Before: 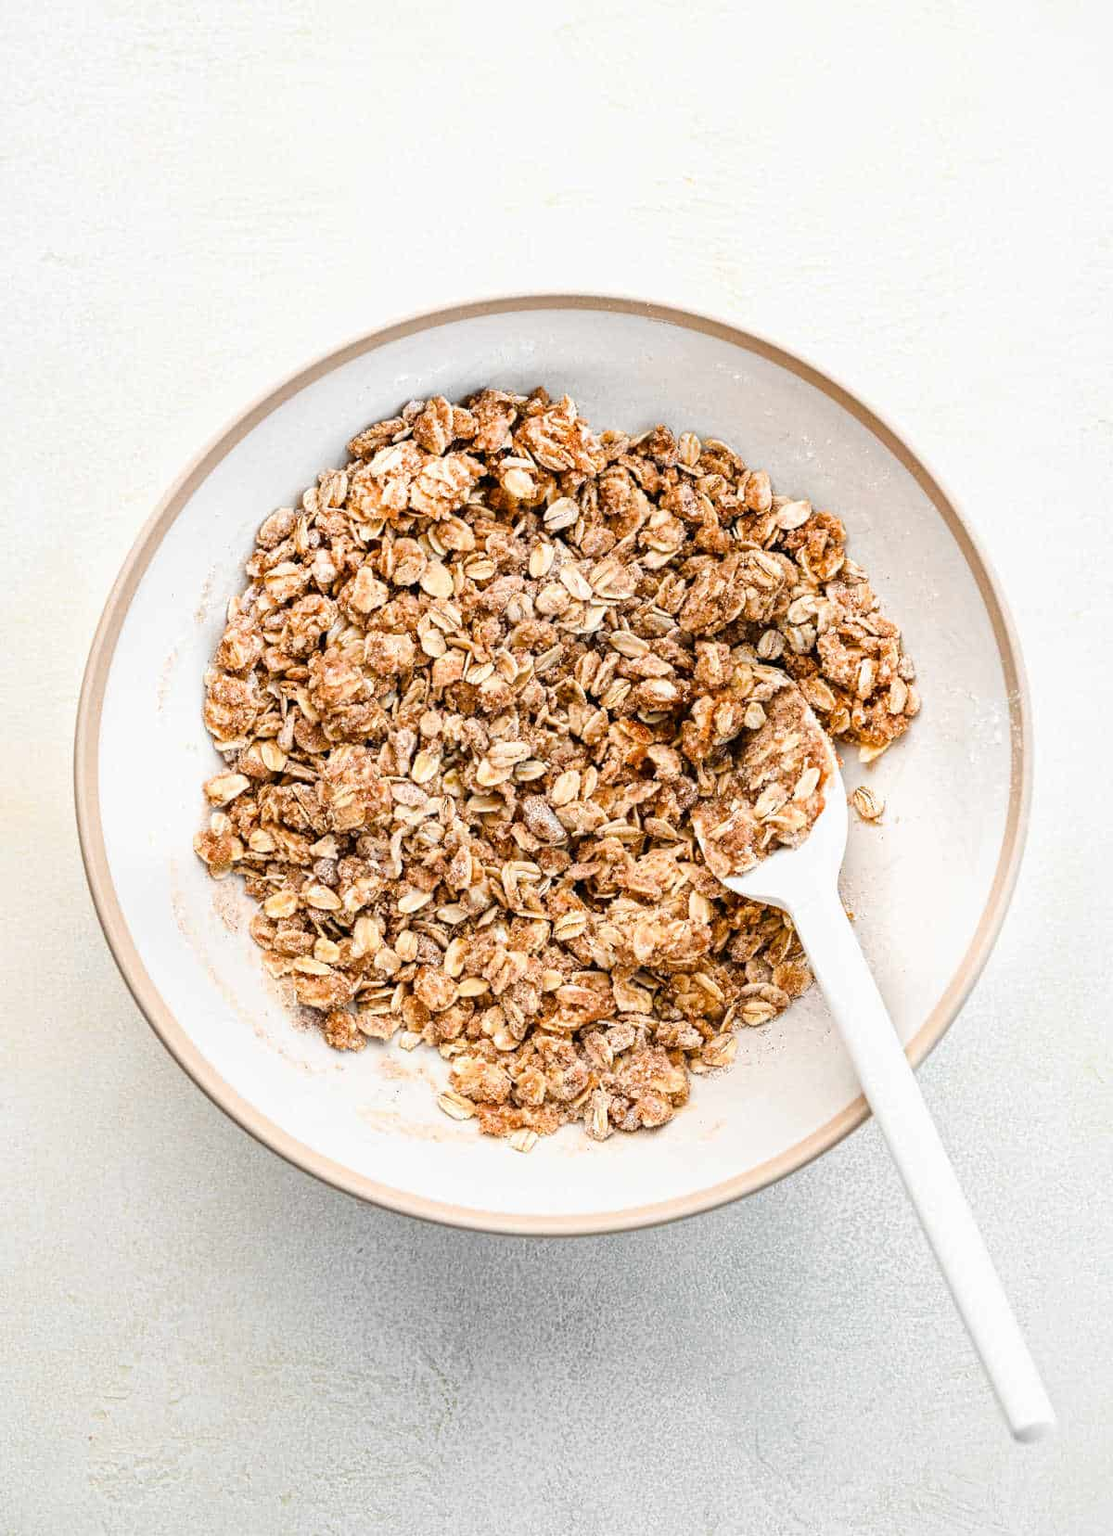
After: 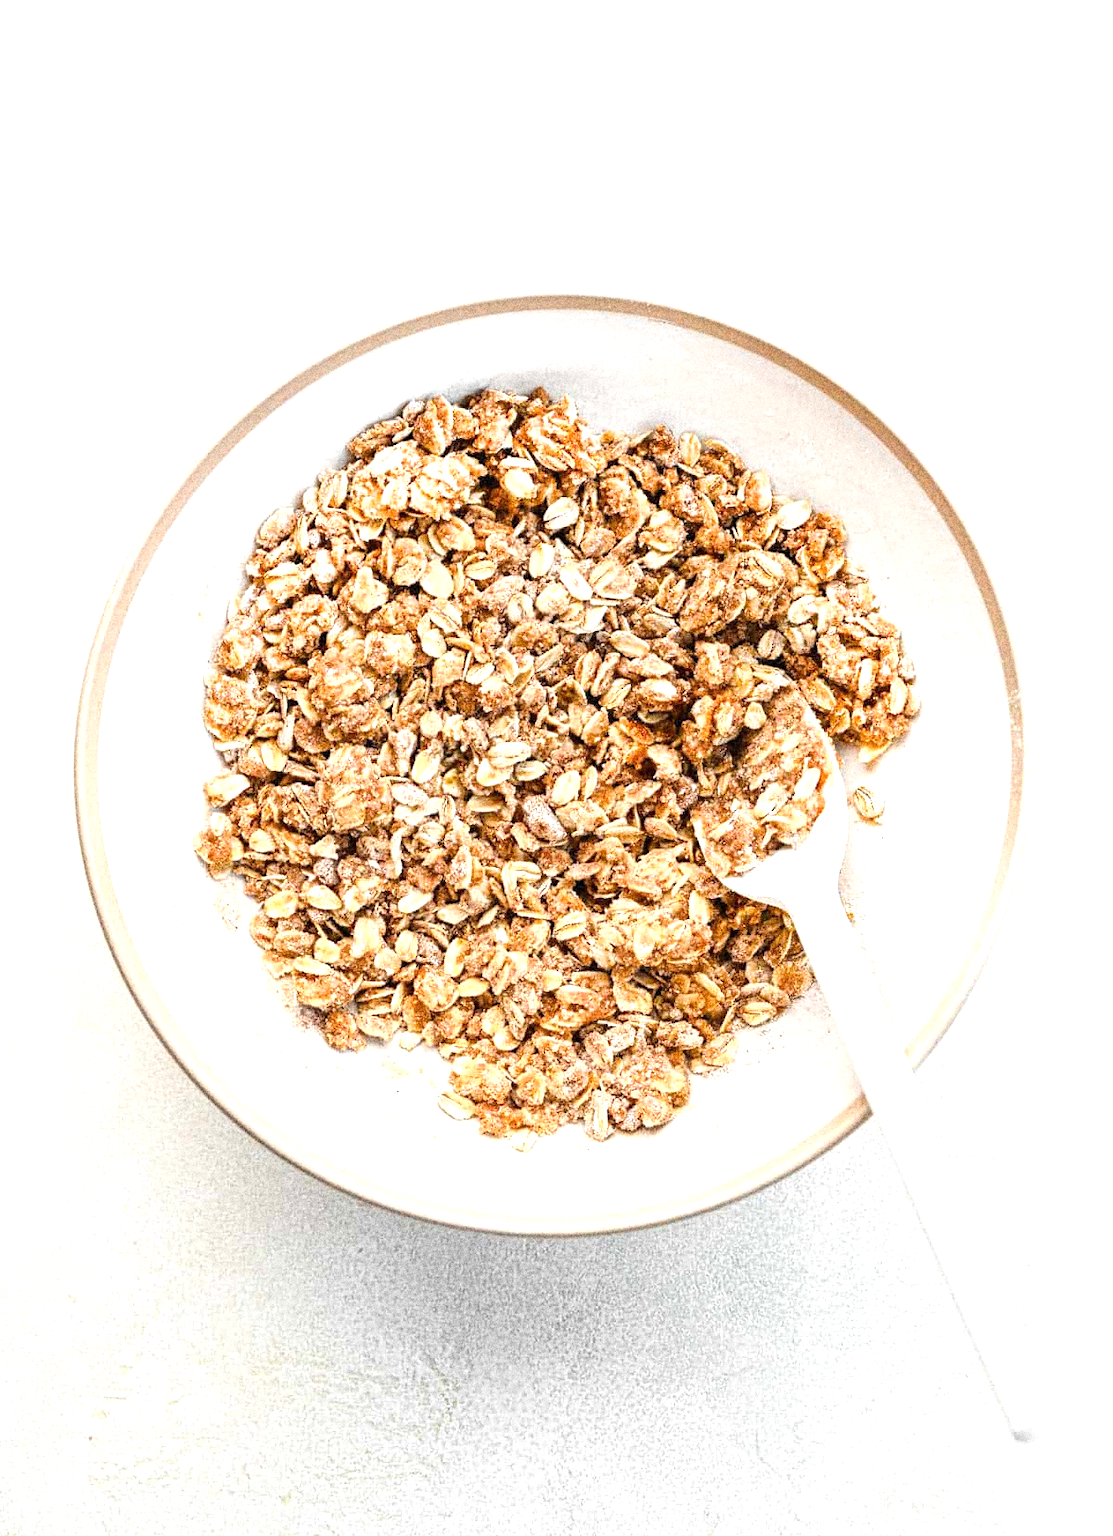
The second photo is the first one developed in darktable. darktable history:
exposure: exposure 0.6 EV, compensate highlight preservation false
tone equalizer: on, module defaults
grain: coarseness 14.49 ISO, strength 48.04%, mid-tones bias 35%
